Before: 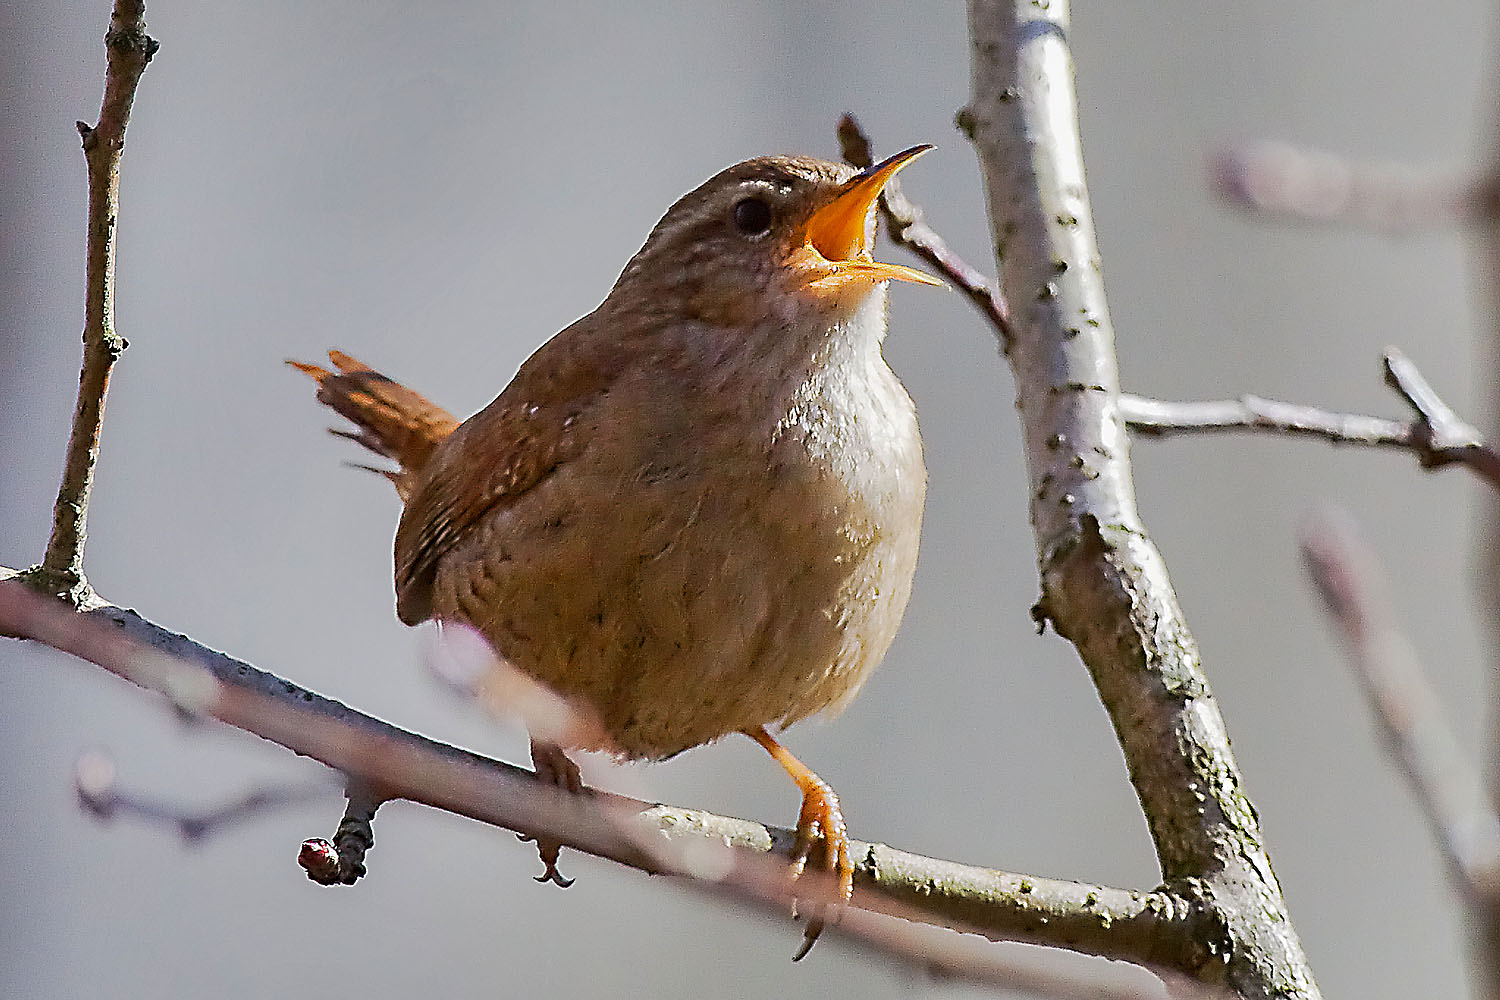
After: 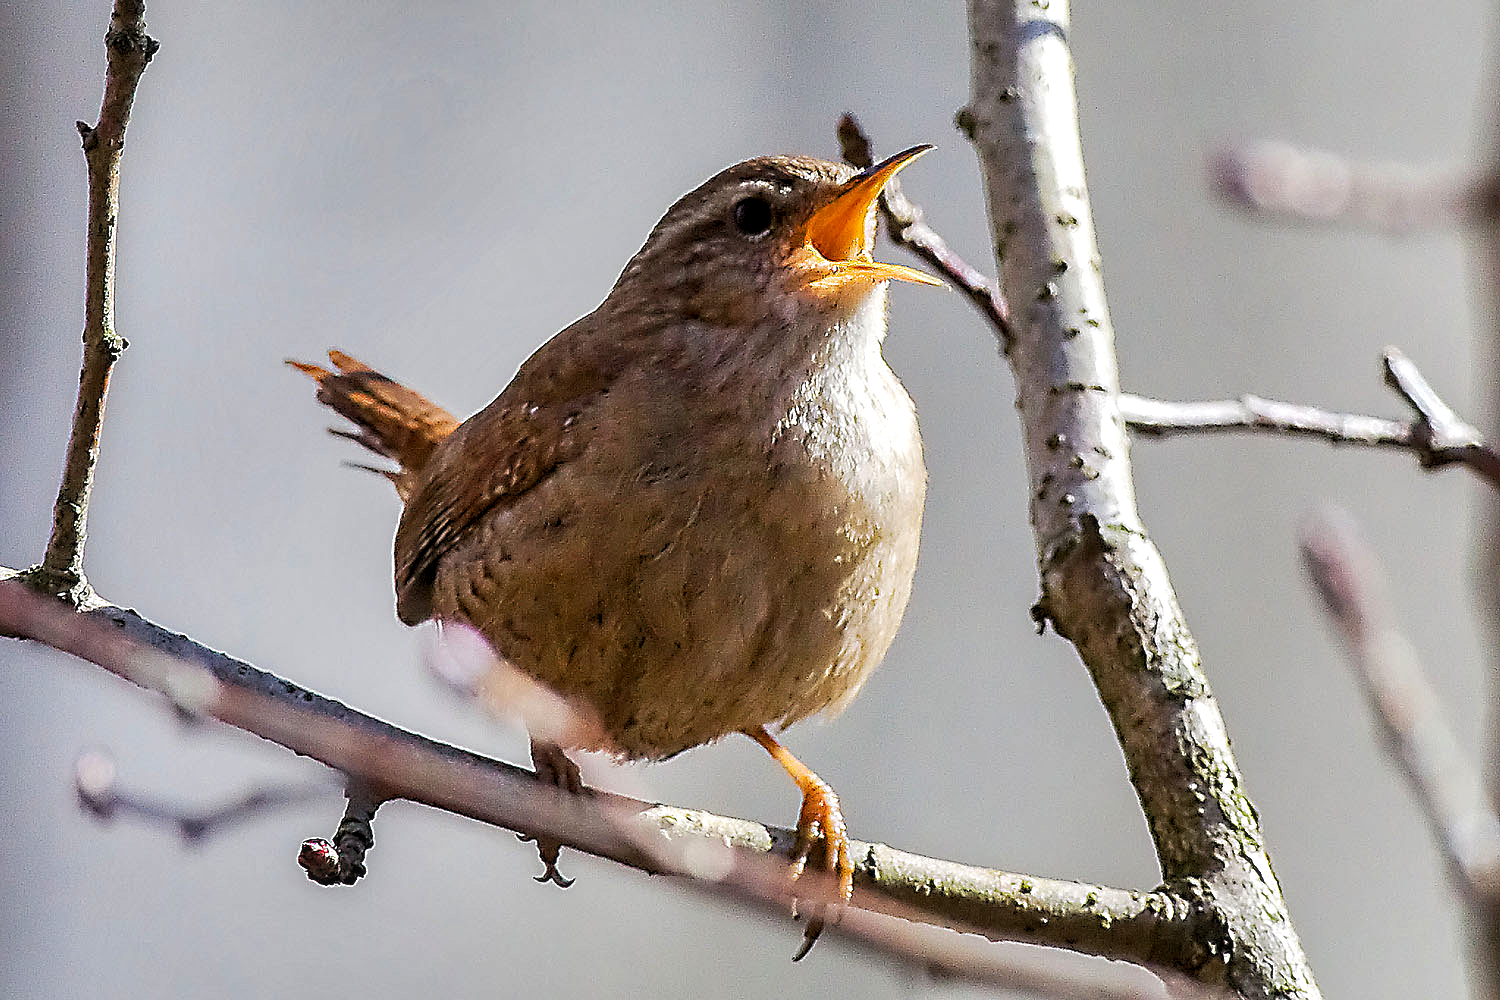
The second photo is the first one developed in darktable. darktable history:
local contrast: on, module defaults
levels: levels [0.055, 0.477, 0.9]
